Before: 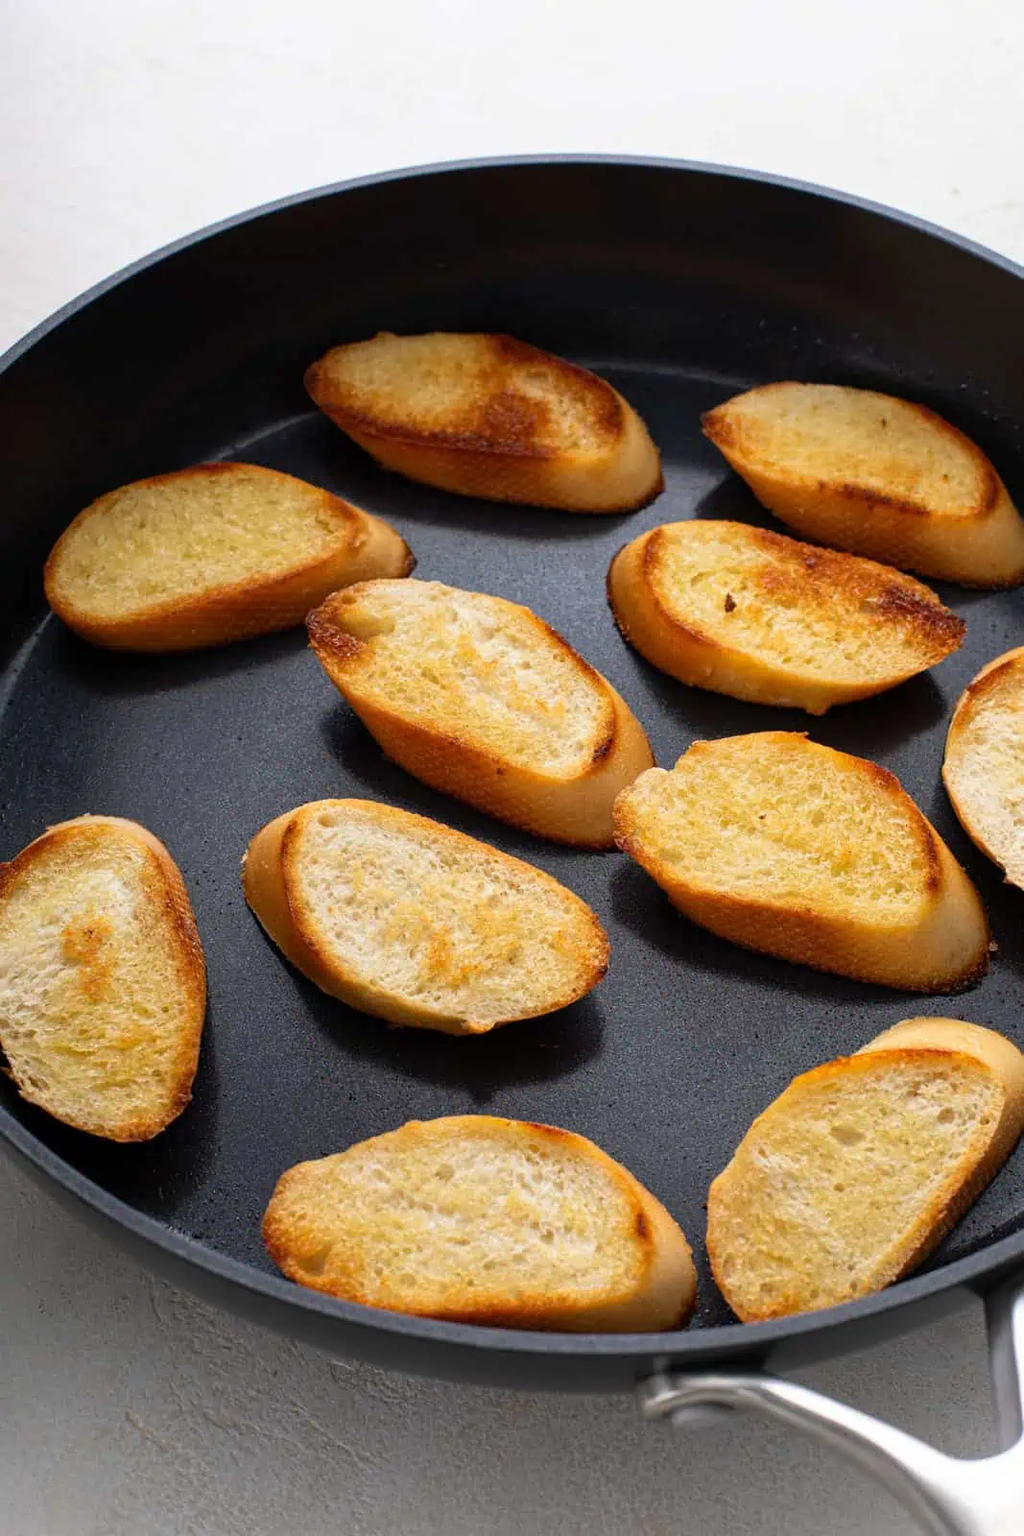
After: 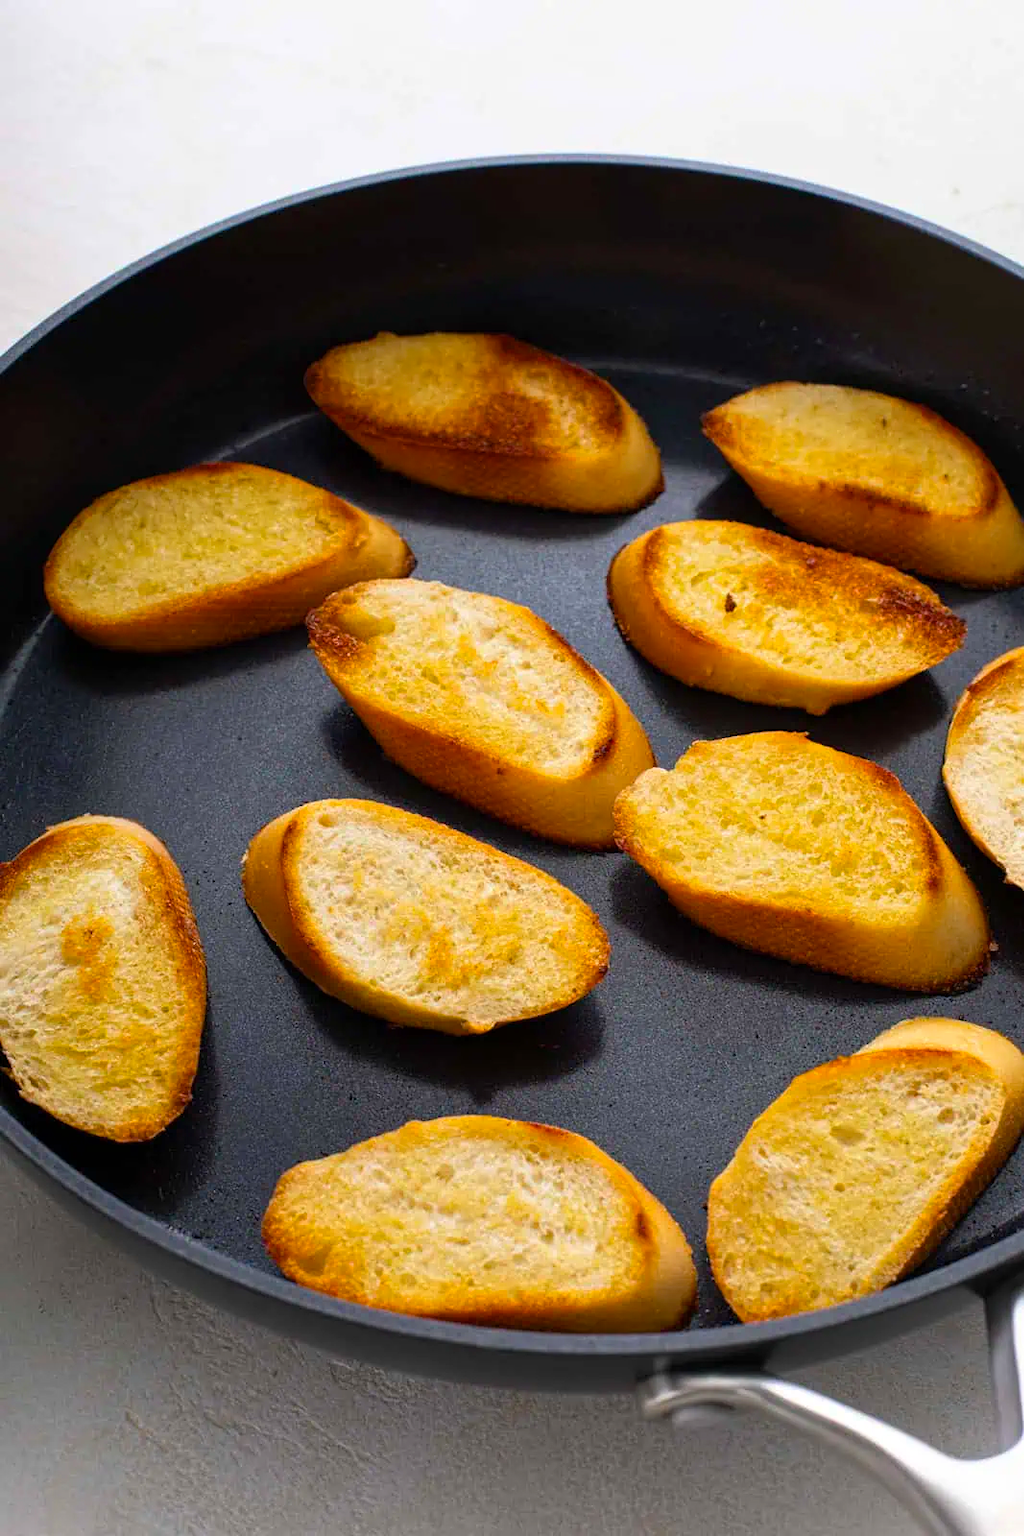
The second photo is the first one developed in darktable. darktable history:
tone equalizer: on, module defaults
white balance: emerald 1
color balance rgb: perceptual saturation grading › global saturation 20%, global vibrance 20%
